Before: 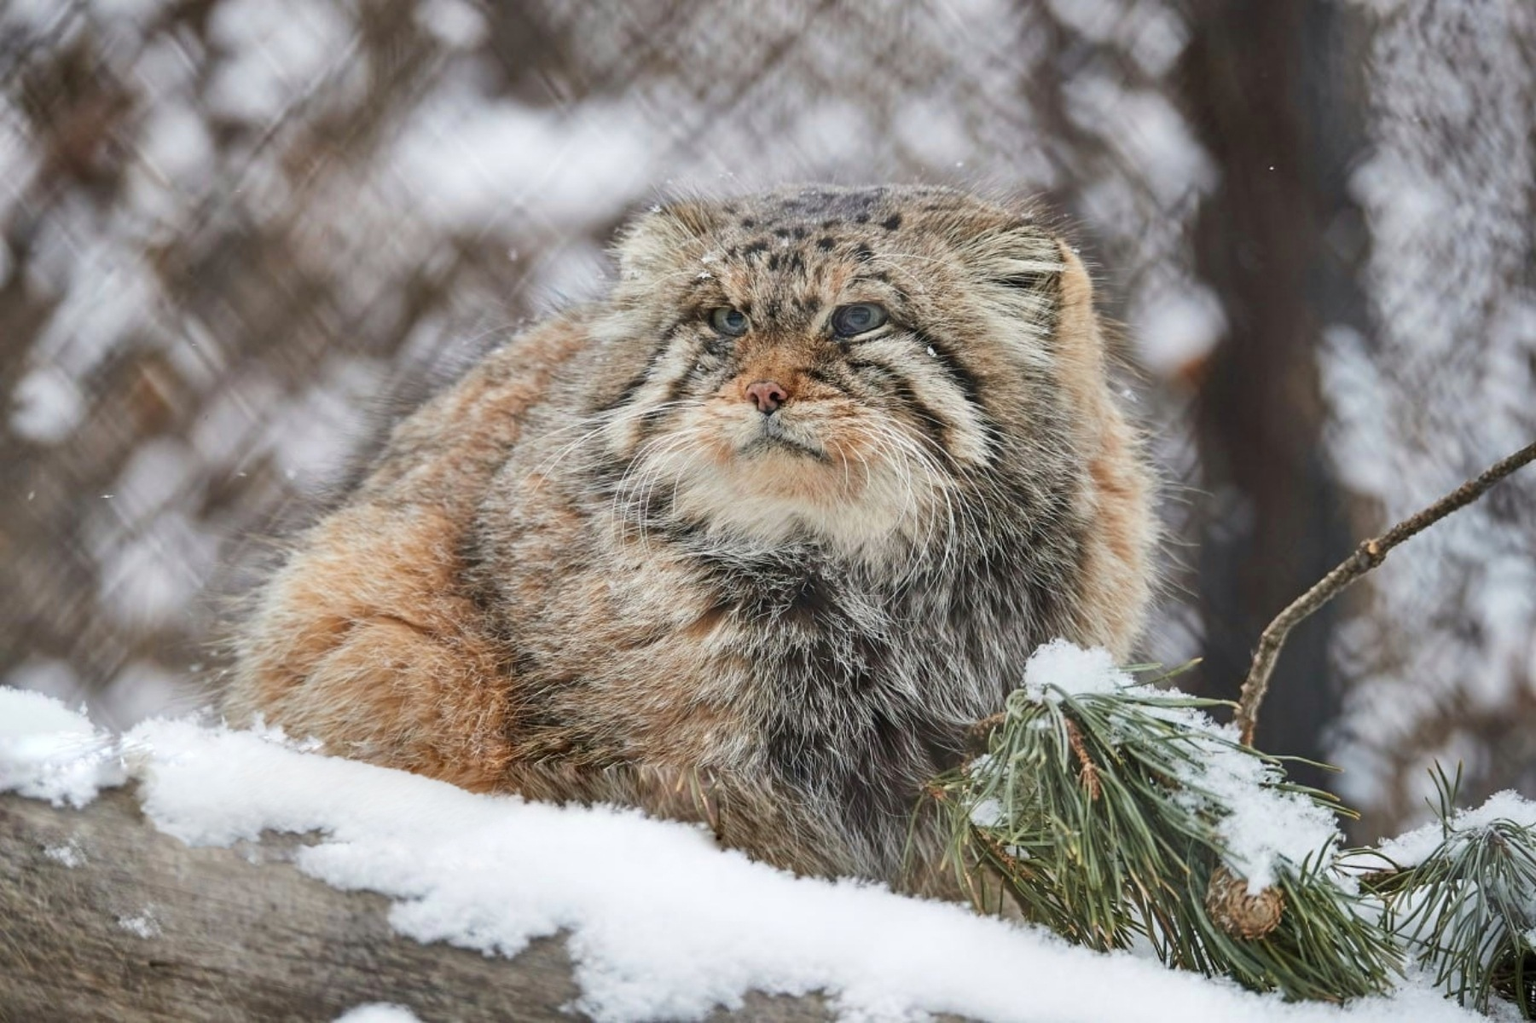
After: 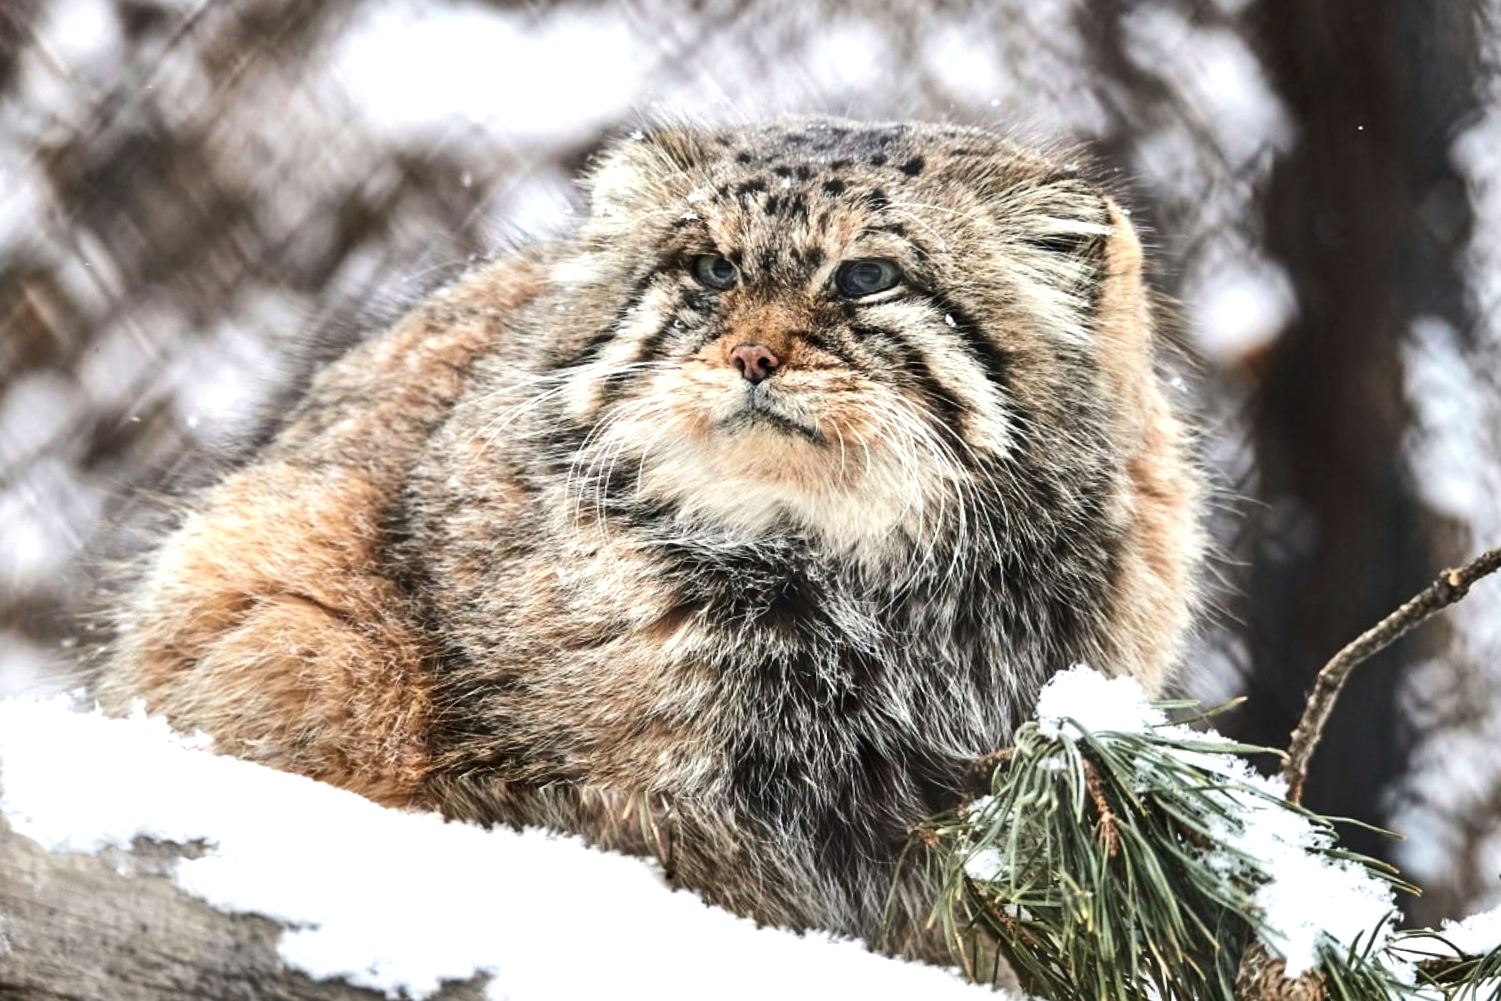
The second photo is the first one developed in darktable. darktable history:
exposure: black level correction 0.001, exposure -0.124 EV, compensate exposure bias true, compensate highlight preservation false
crop and rotate: angle -3.2°, left 5.053%, top 5.201%, right 4.751%, bottom 4.443%
tone equalizer: -8 EV -1.06 EV, -7 EV -1.01 EV, -6 EV -0.842 EV, -5 EV -0.567 EV, -3 EV 0.597 EV, -2 EV 0.879 EV, -1 EV 1.01 EV, +0 EV 1.07 EV, edges refinement/feathering 500, mask exposure compensation -1.57 EV, preserve details no
